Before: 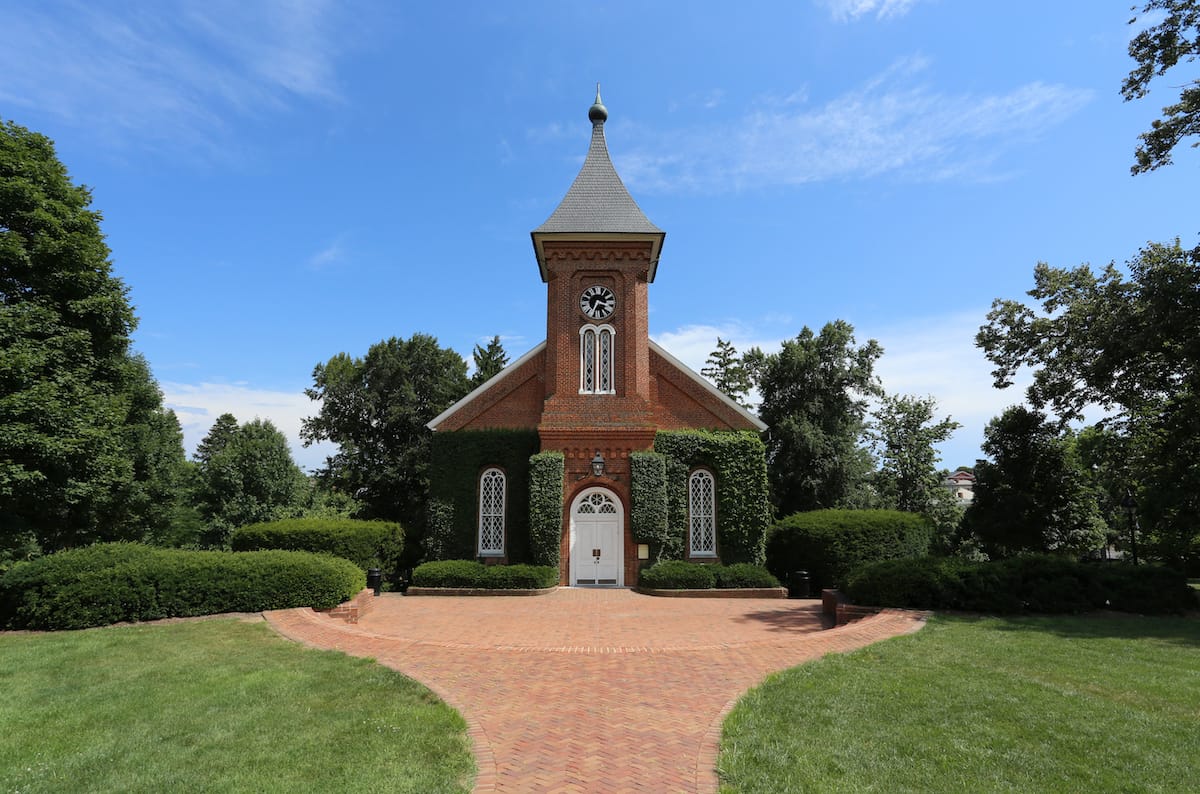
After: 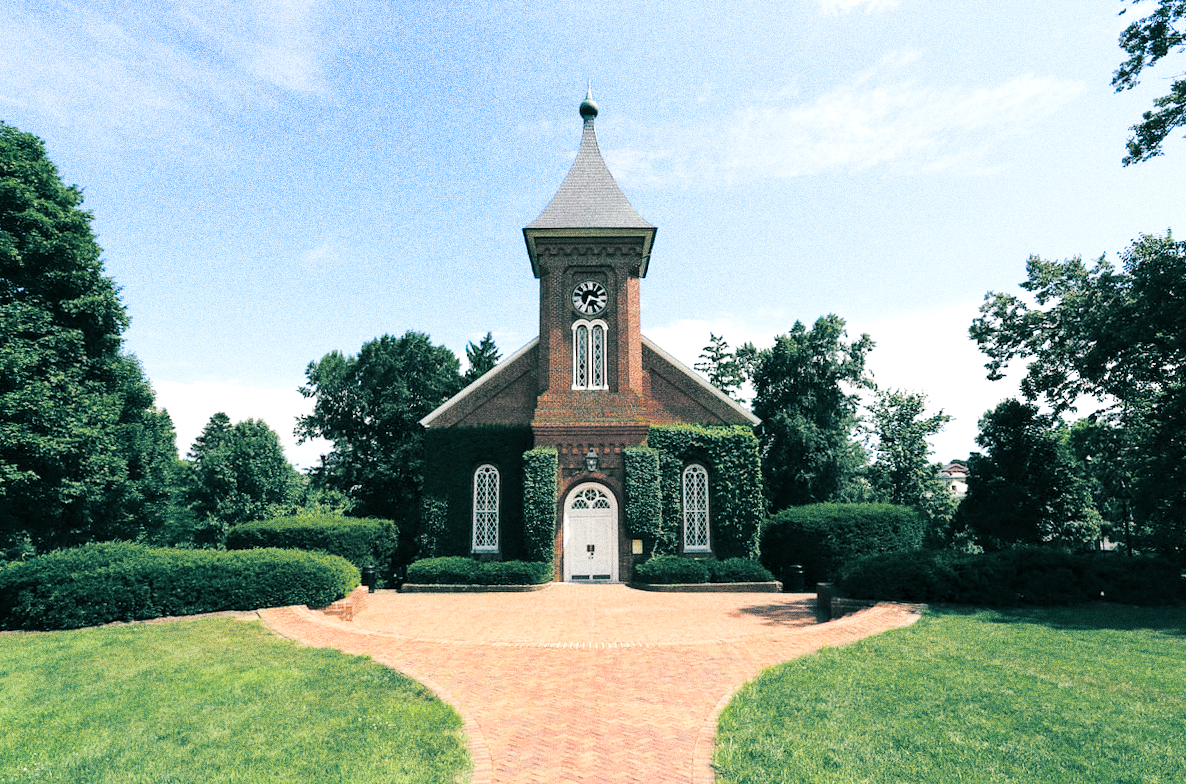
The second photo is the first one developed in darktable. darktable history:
exposure: exposure -0.293 EV, compensate highlight preservation false
split-toning: shadows › hue 186.43°, highlights › hue 49.29°, compress 30.29%
grain: strength 49.07%
rotate and perspective: rotation -0.45°, automatic cropping original format, crop left 0.008, crop right 0.992, crop top 0.012, crop bottom 0.988
base curve: curves: ch0 [(0, 0) (0.036, 0.037) (0.121, 0.228) (0.46, 0.76) (0.859, 0.983) (1, 1)], preserve colors none
levels: levels [0, 0.435, 0.917]
